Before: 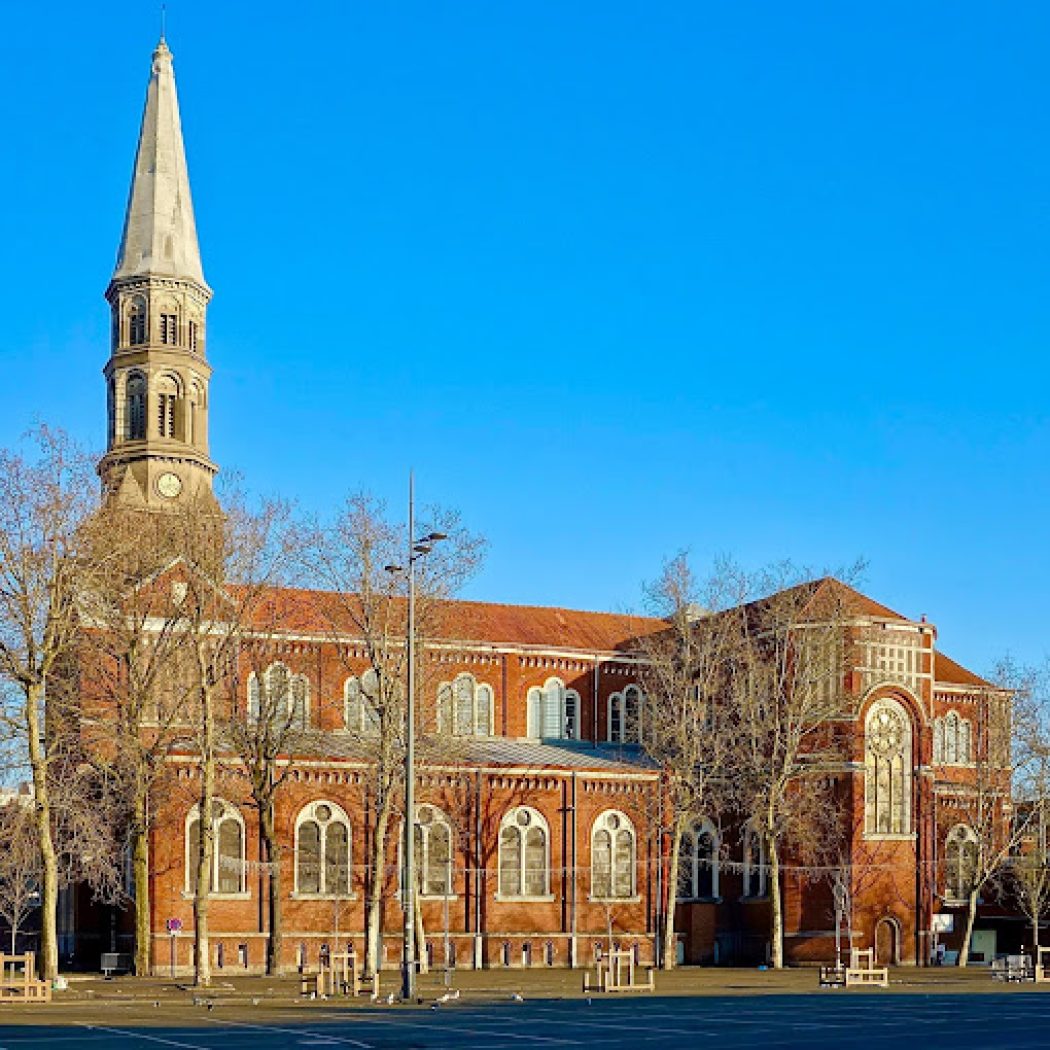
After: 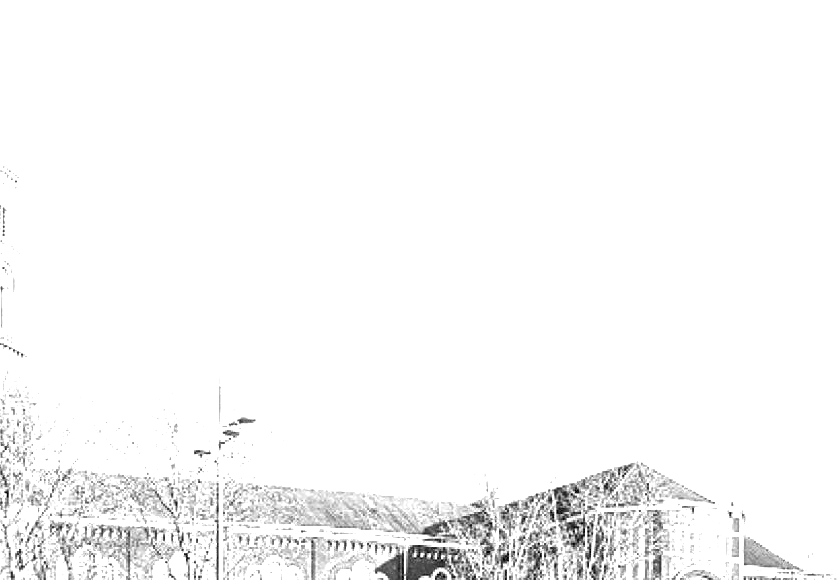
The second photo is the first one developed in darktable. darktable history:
crop: left 18.24%, top 11.079%, right 1.918%, bottom 33.621%
local contrast: highlights 60%, shadows 61%, detail 160%
shadows and highlights: shadows 42.85, highlights 6.92
exposure: exposure 2.184 EV, compensate highlight preservation false
color calibration: output gray [0.28, 0.41, 0.31, 0], gray › normalize channels true, x 0.38, y 0.391, temperature 4078.47 K, gamut compression 0.025
color zones: curves: ch0 [(0, 0.5) (0.125, 0.4) (0.25, 0.5) (0.375, 0.4) (0.5, 0.4) (0.625, 0.35) (0.75, 0.35) (0.875, 0.5)]; ch1 [(0, 0.35) (0.125, 0.45) (0.25, 0.35) (0.375, 0.35) (0.5, 0.35) (0.625, 0.35) (0.75, 0.45) (0.875, 0.35)]; ch2 [(0, 0.6) (0.125, 0.5) (0.25, 0.5) (0.375, 0.6) (0.5, 0.6) (0.625, 0.5) (0.75, 0.5) (0.875, 0.5)]
